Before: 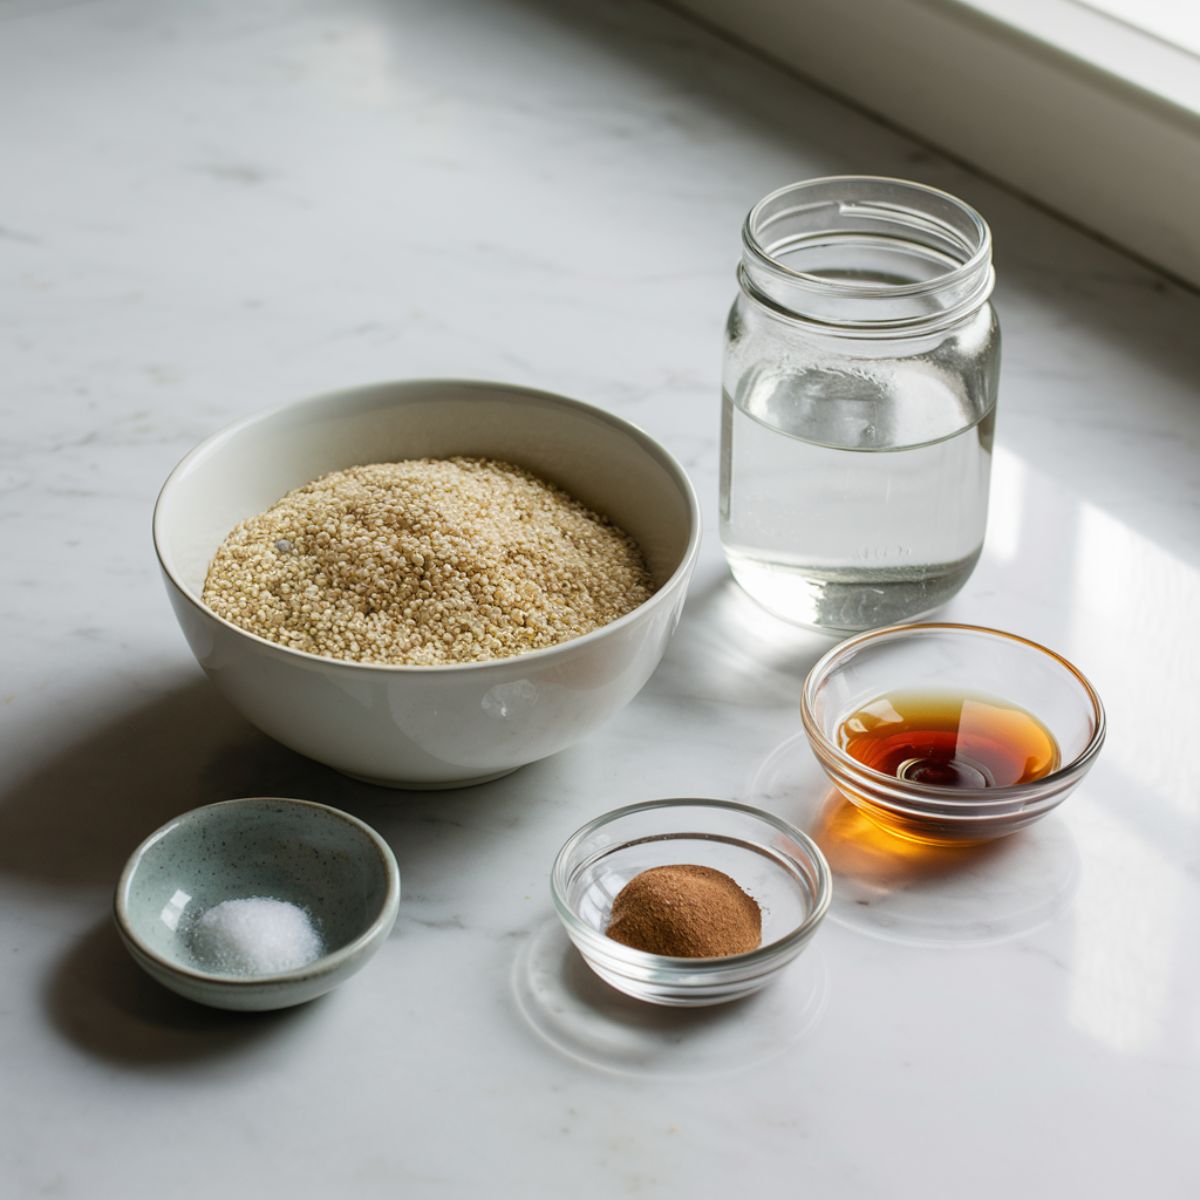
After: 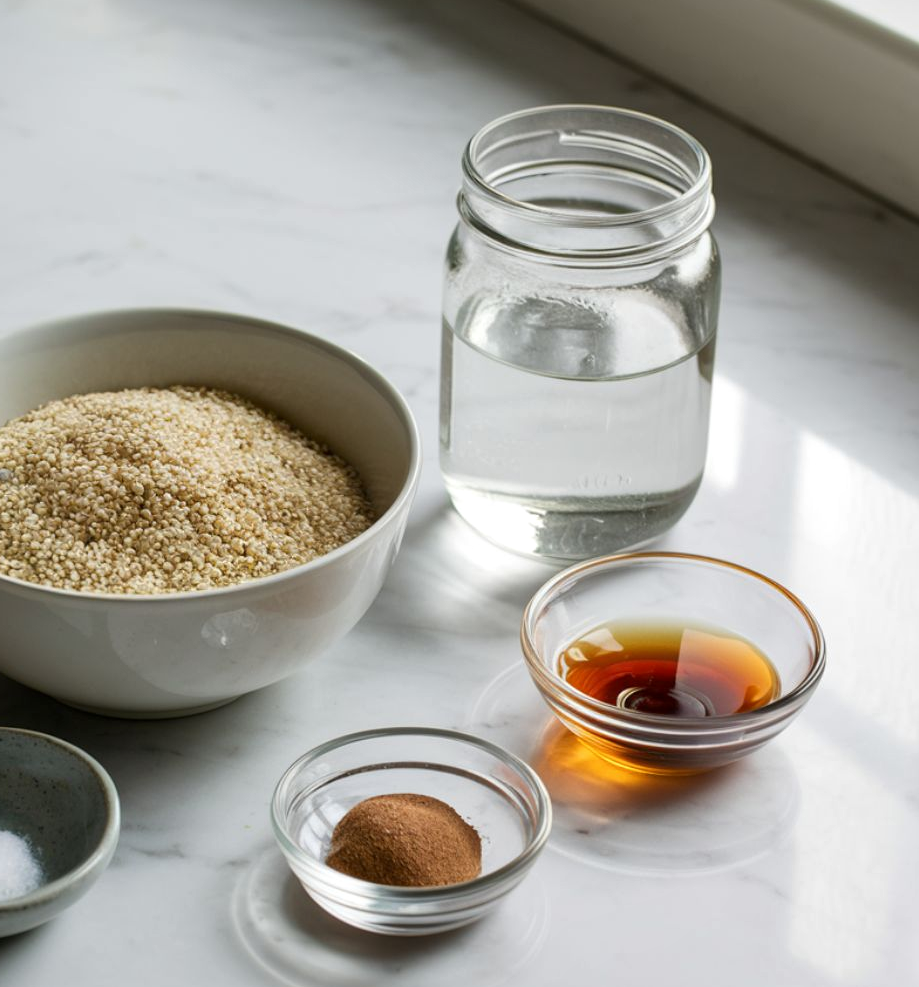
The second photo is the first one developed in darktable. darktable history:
crop: left 23.386%, top 5.923%, bottom 11.826%
local contrast: mode bilateral grid, contrast 21, coarseness 50, detail 119%, midtone range 0.2
